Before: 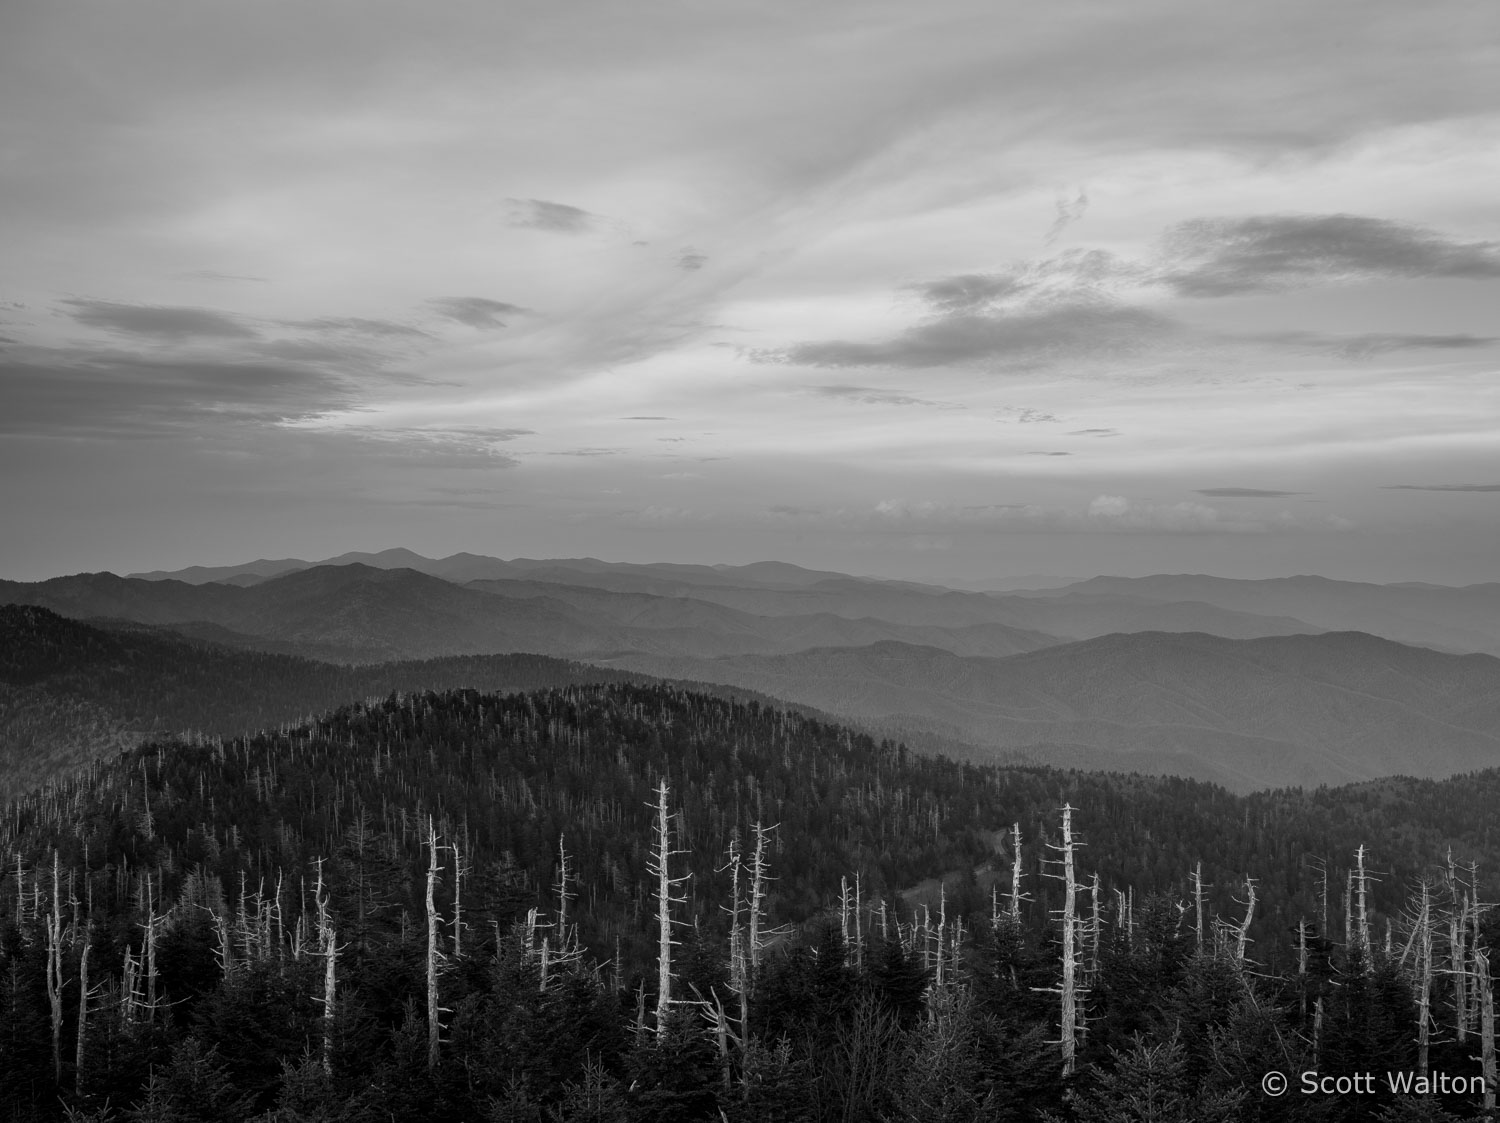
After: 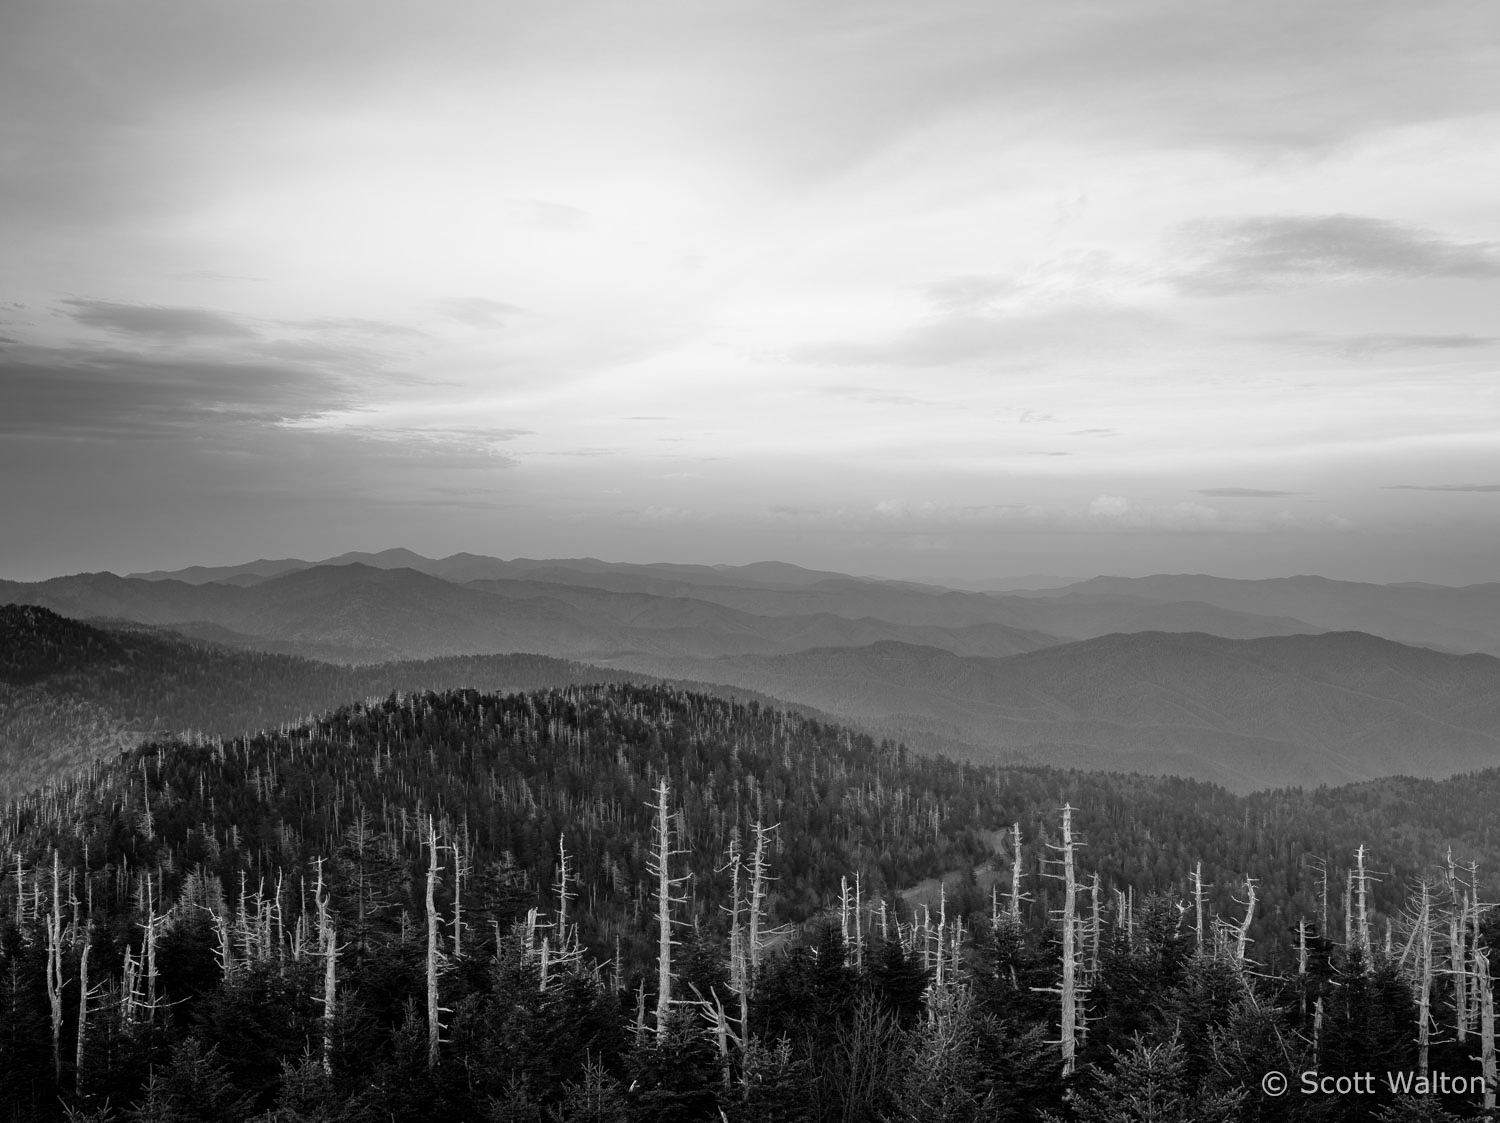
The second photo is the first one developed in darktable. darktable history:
tone equalizer: -8 EV -0.528 EV, -7 EV -0.319 EV, -6 EV -0.083 EV, -5 EV 0.413 EV, -4 EV 0.985 EV, -3 EV 0.791 EV, -2 EV -0.01 EV, -1 EV 0.14 EV, +0 EV -0.012 EV, smoothing 1
white balance: emerald 1
bloom: on, module defaults
